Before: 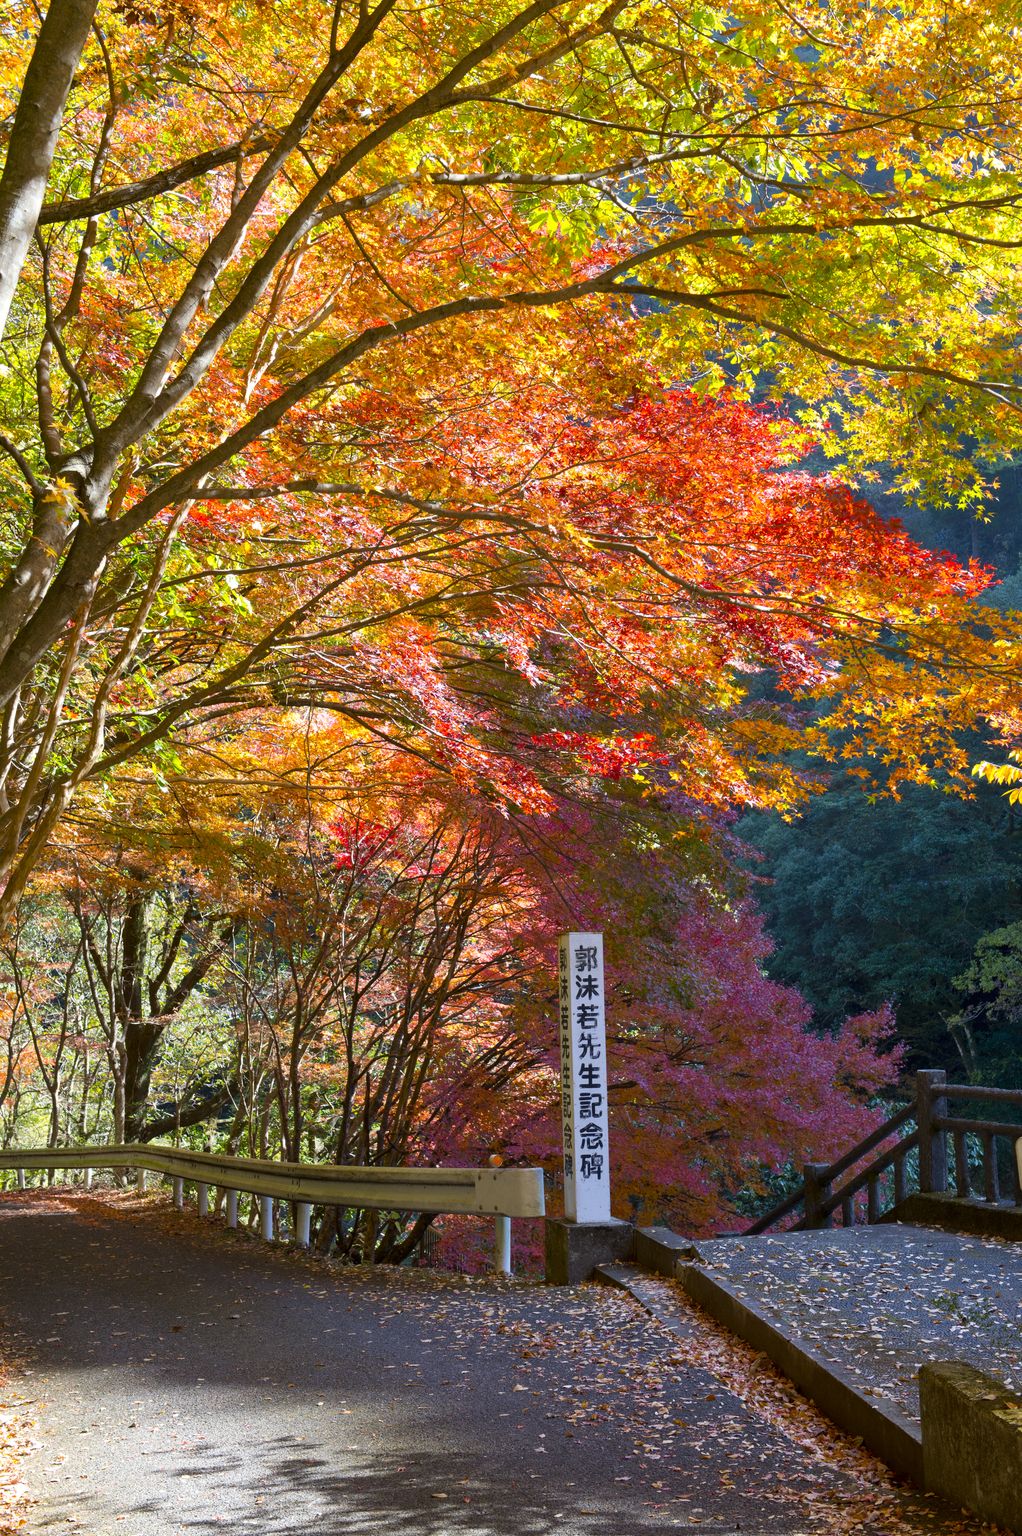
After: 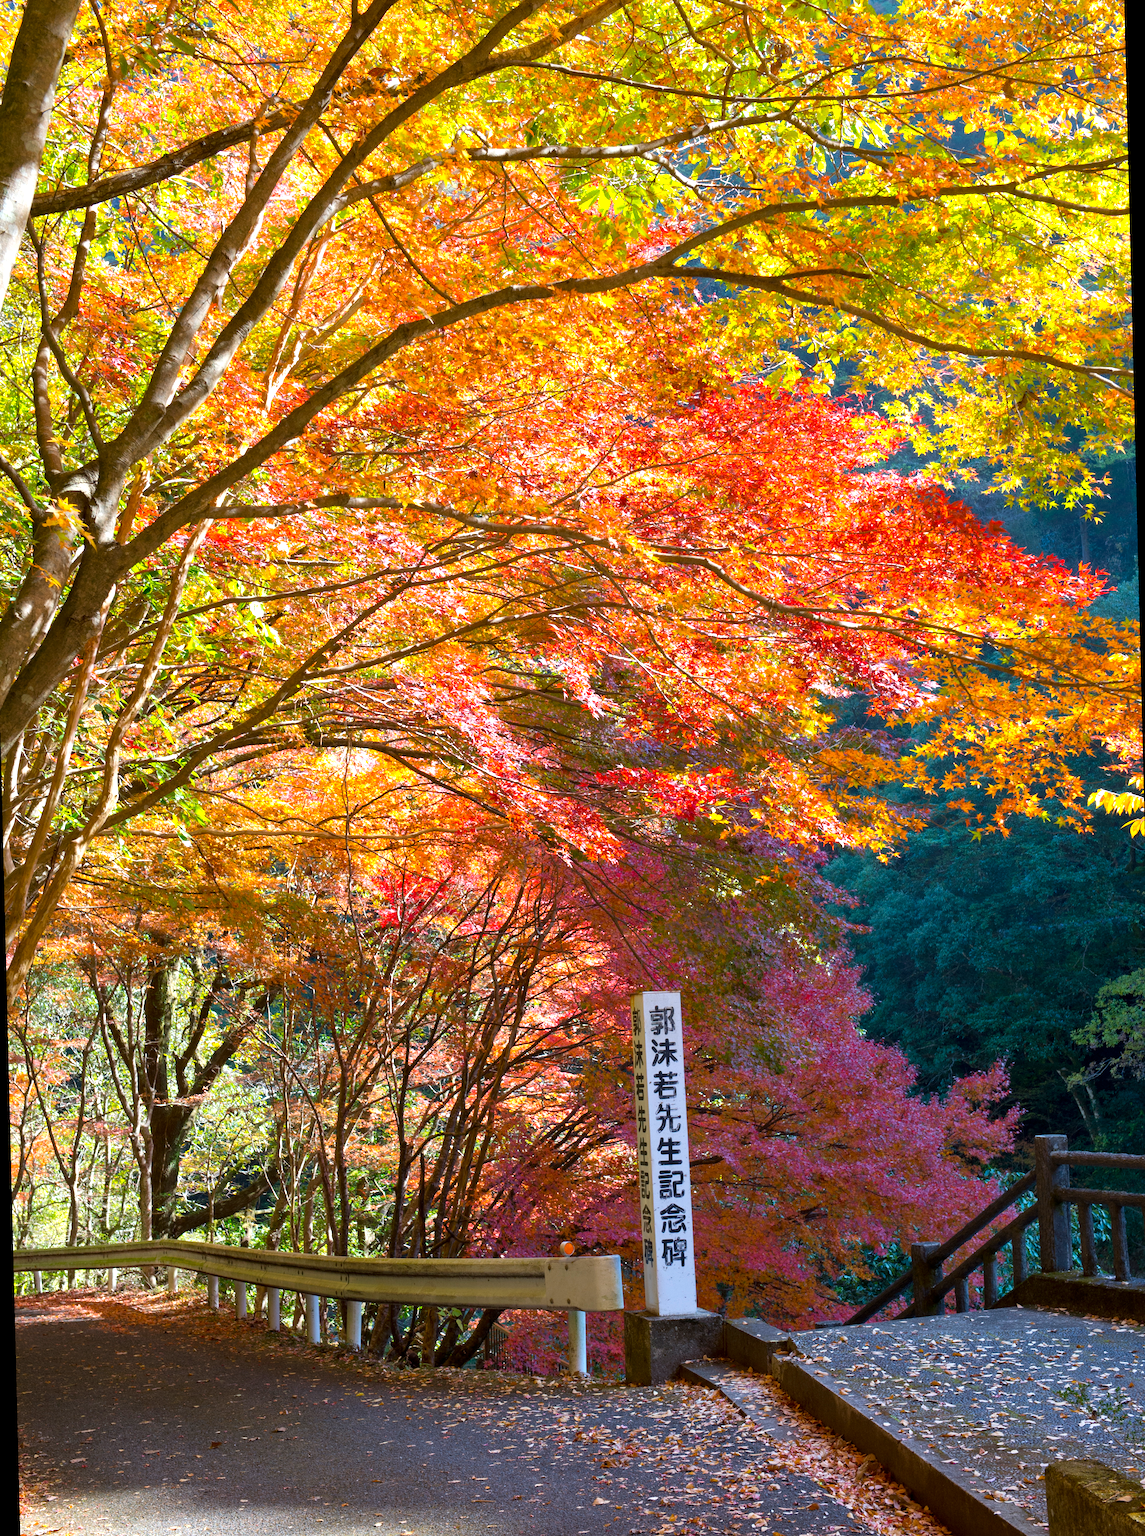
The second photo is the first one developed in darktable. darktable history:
crop and rotate: top 0%, bottom 5.097%
exposure: exposure 0.367 EV, compensate highlight preservation false
rotate and perspective: rotation -1.42°, crop left 0.016, crop right 0.984, crop top 0.035, crop bottom 0.965
